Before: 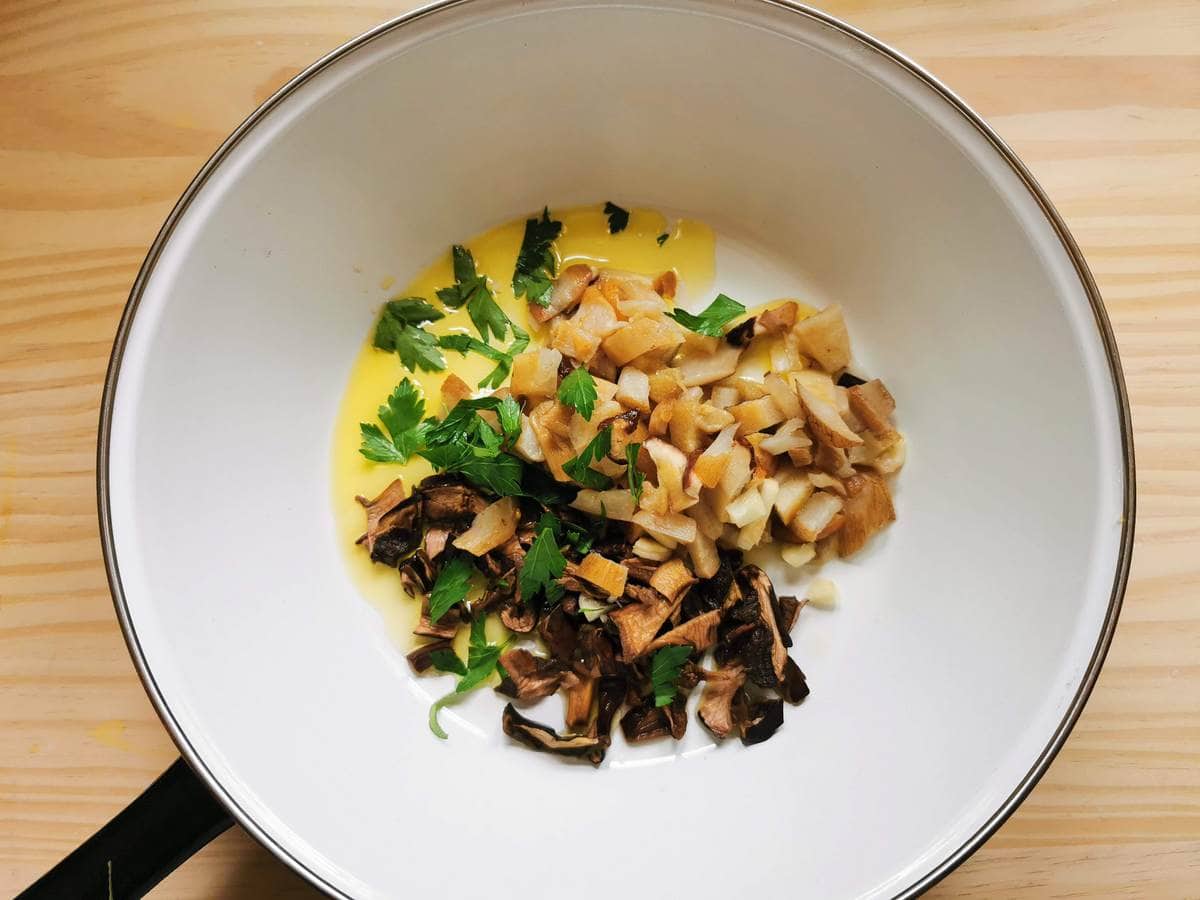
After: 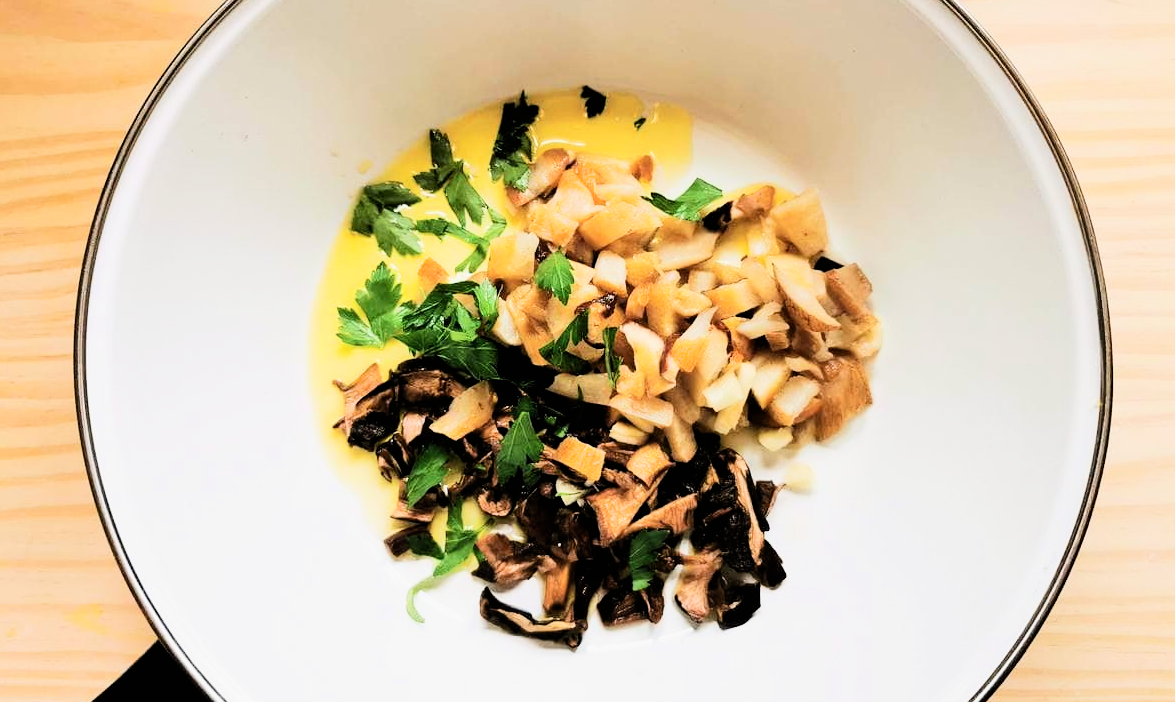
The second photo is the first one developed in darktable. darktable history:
exposure: exposure 0.641 EV, compensate highlight preservation false
contrast brightness saturation: contrast 0.154, brightness 0.047
crop and rotate: left 1.936%, top 12.914%, right 0.138%, bottom 9.05%
filmic rgb: black relative exposure -4.98 EV, white relative exposure 4 EV, hardness 2.89, contrast 1.397
